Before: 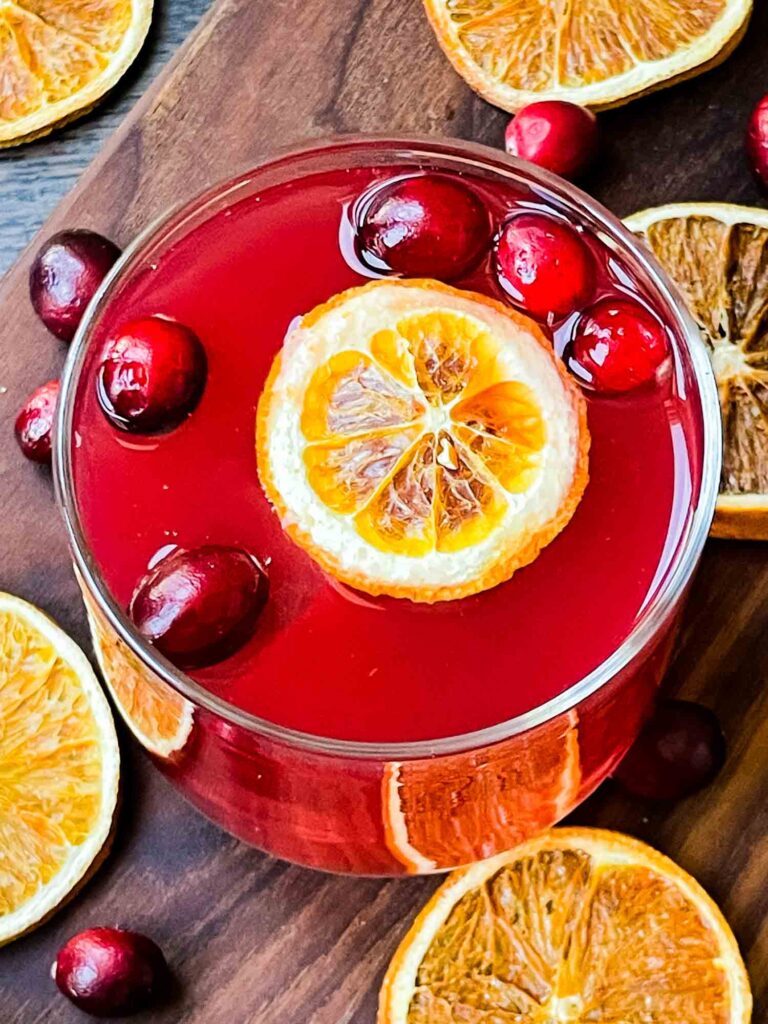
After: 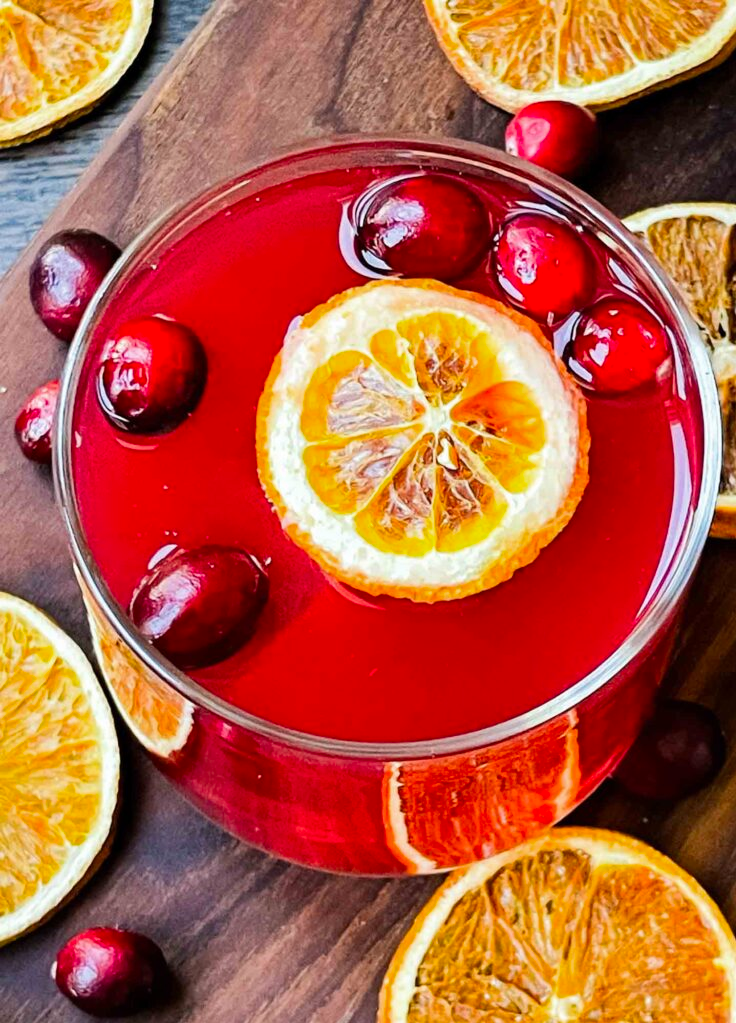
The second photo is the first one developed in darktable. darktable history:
crop: right 4.126%, bottom 0.031%
vibrance: vibrance 67%
